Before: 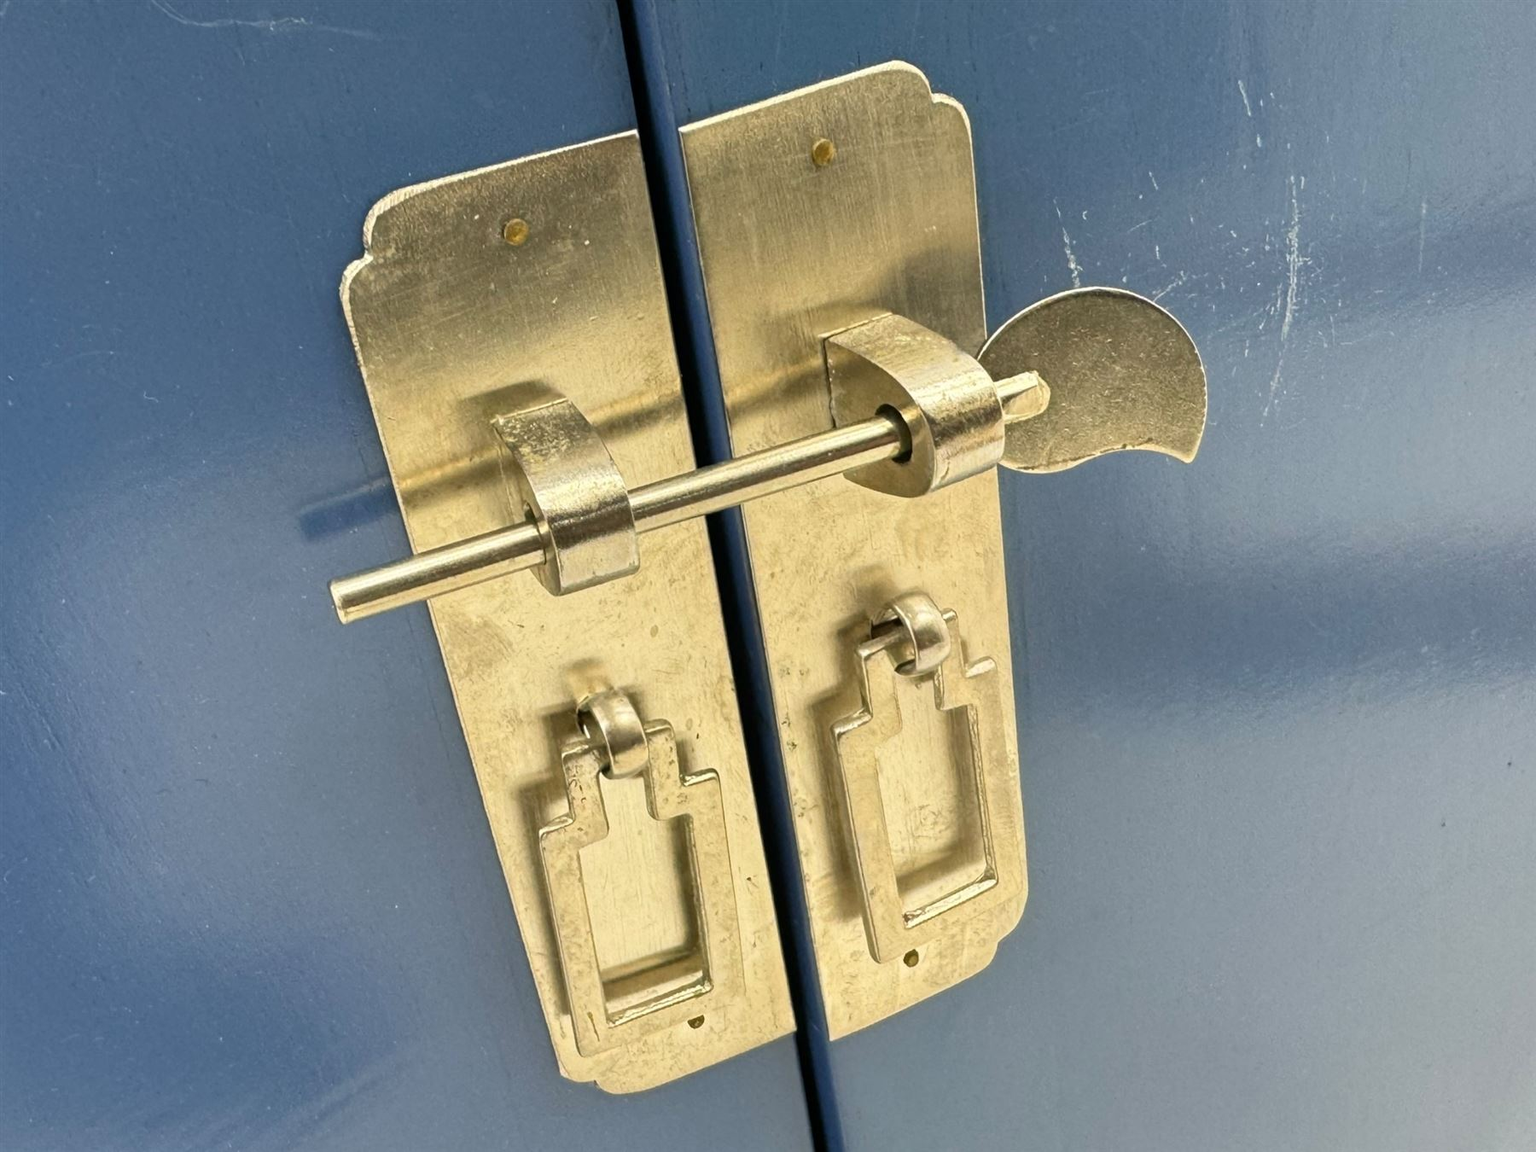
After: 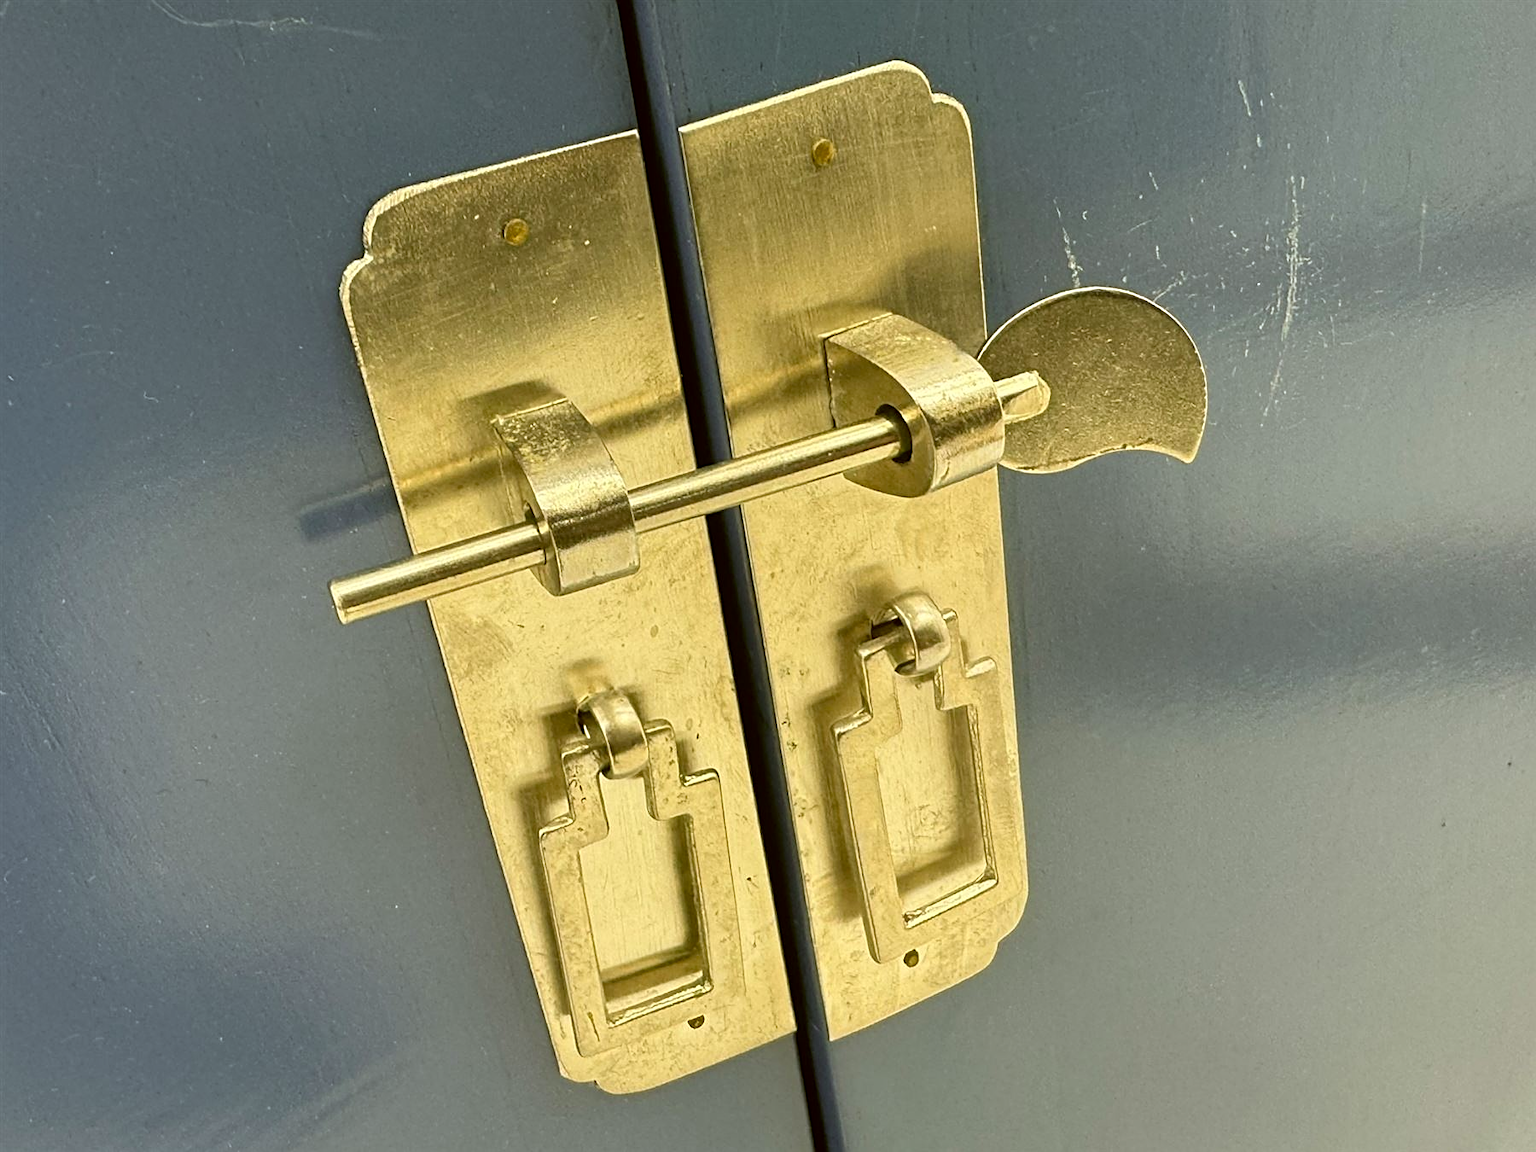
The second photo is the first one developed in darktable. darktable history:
sharpen: on, module defaults
color correction: highlights a* -1.43, highlights b* 10.12, shadows a* 0.395, shadows b* 19.35
